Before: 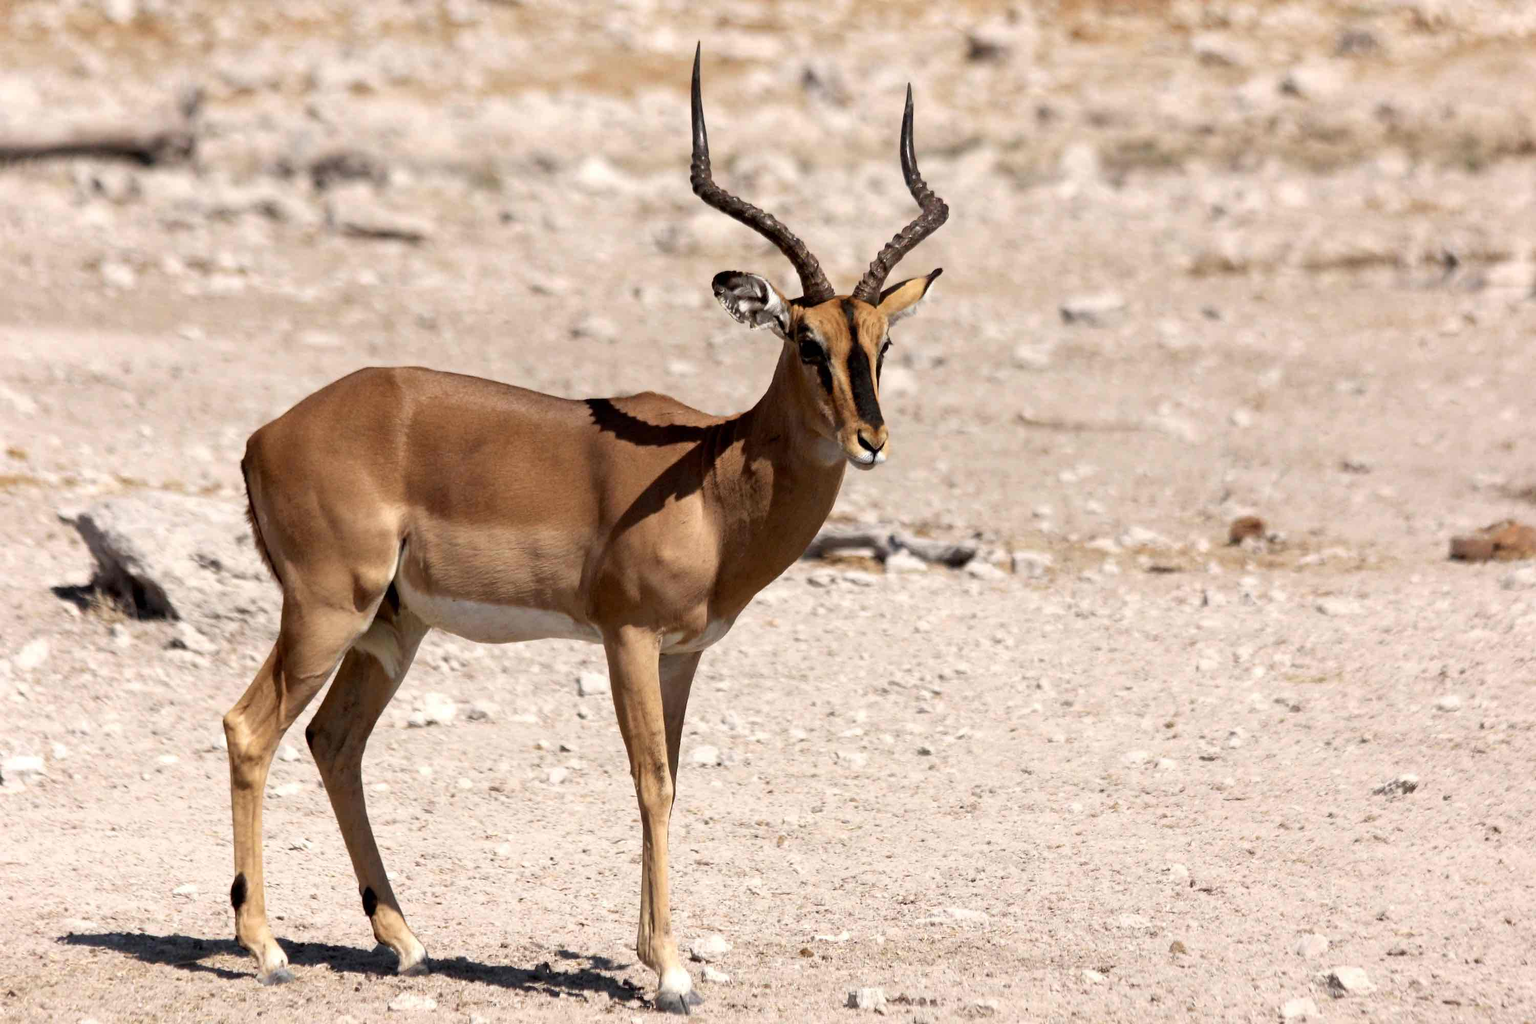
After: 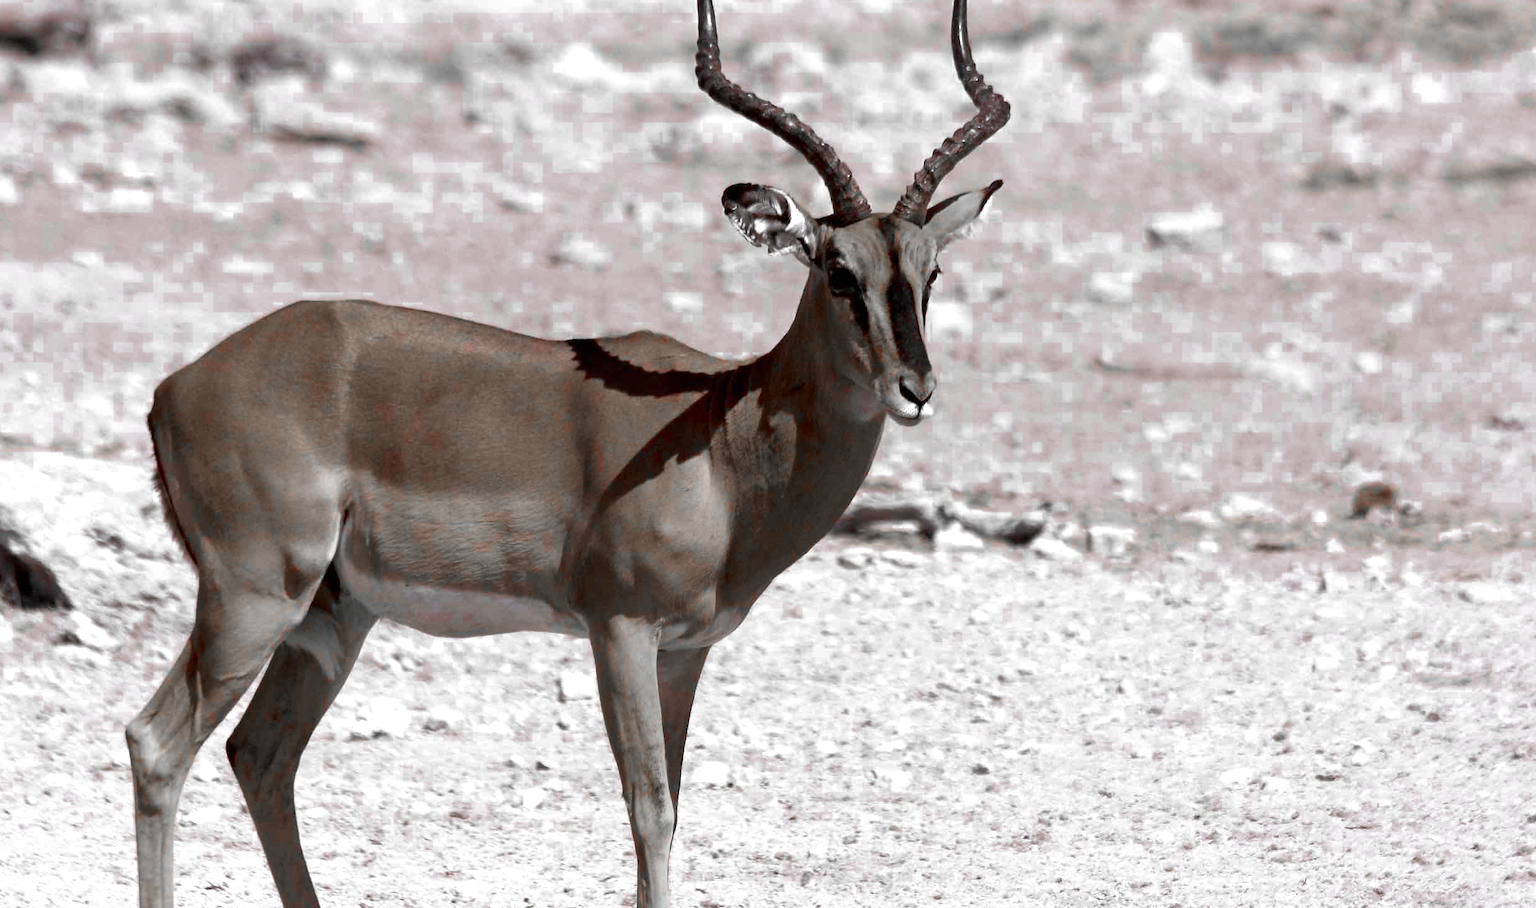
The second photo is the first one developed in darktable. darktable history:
crop: left 7.856%, top 11.836%, right 10.12%, bottom 15.387%
white balance: red 0.931, blue 1.11
color zones: curves: ch0 [(0, 0.352) (0.143, 0.407) (0.286, 0.386) (0.429, 0.431) (0.571, 0.829) (0.714, 0.853) (0.857, 0.833) (1, 0.352)]; ch1 [(0, 0.604) (0.072, 0.726) (0.096, 0.608) (0.205, 0.007) (0.571, -0.006) (0.839, -0.013) (0.857, -0.012) (1, 0.604)]
